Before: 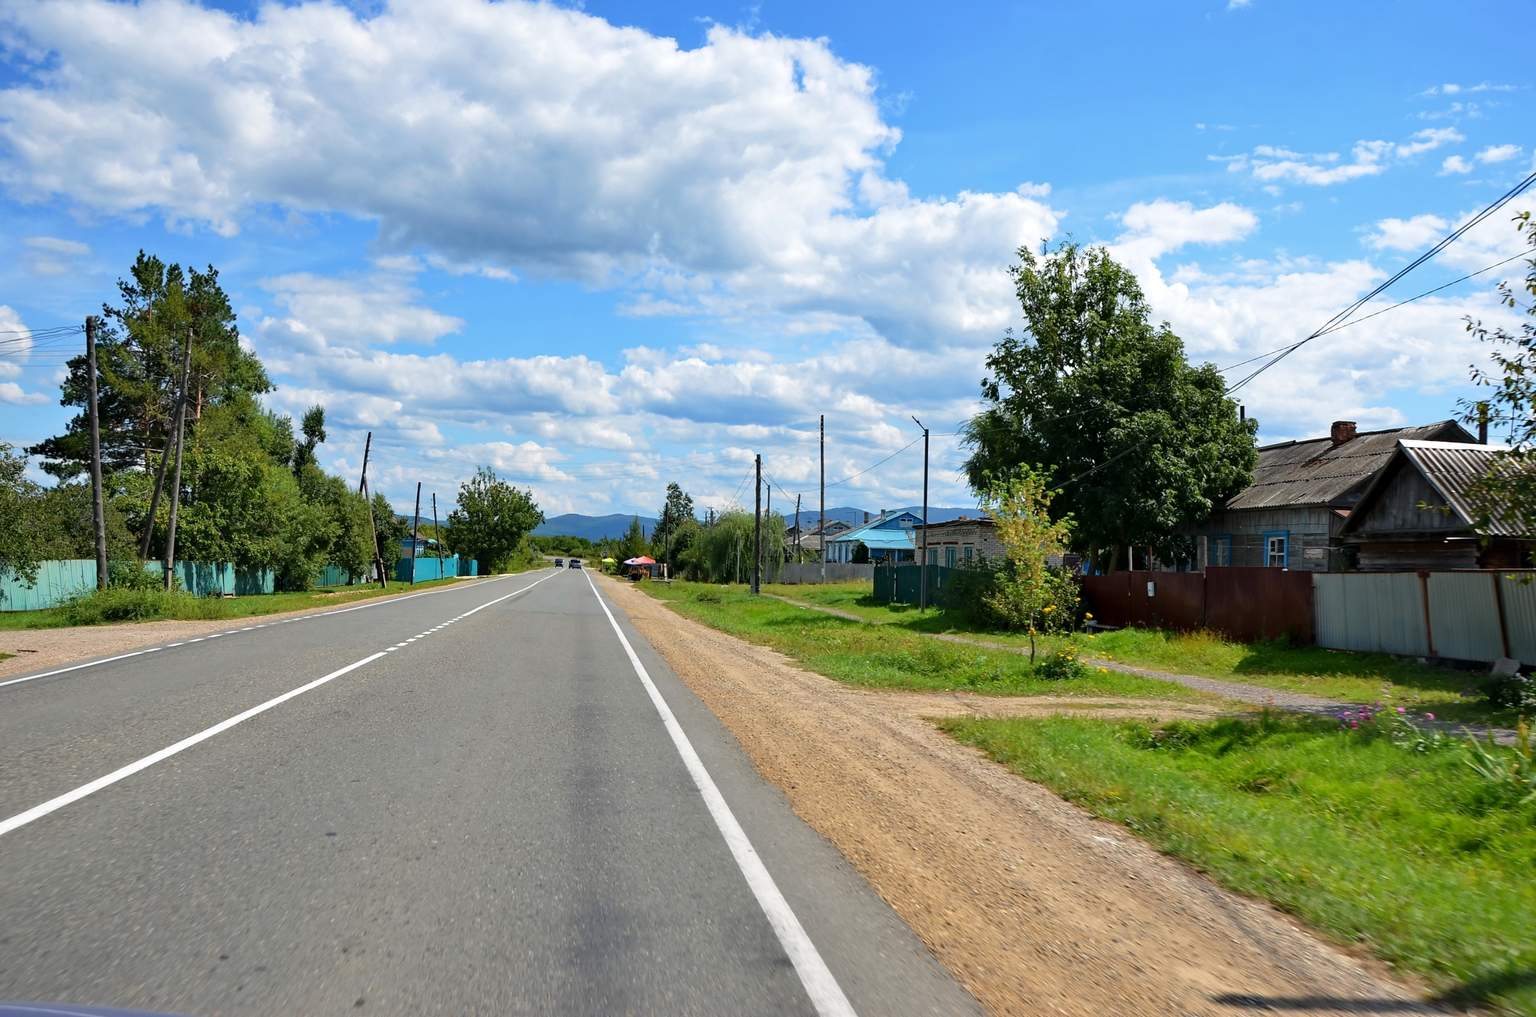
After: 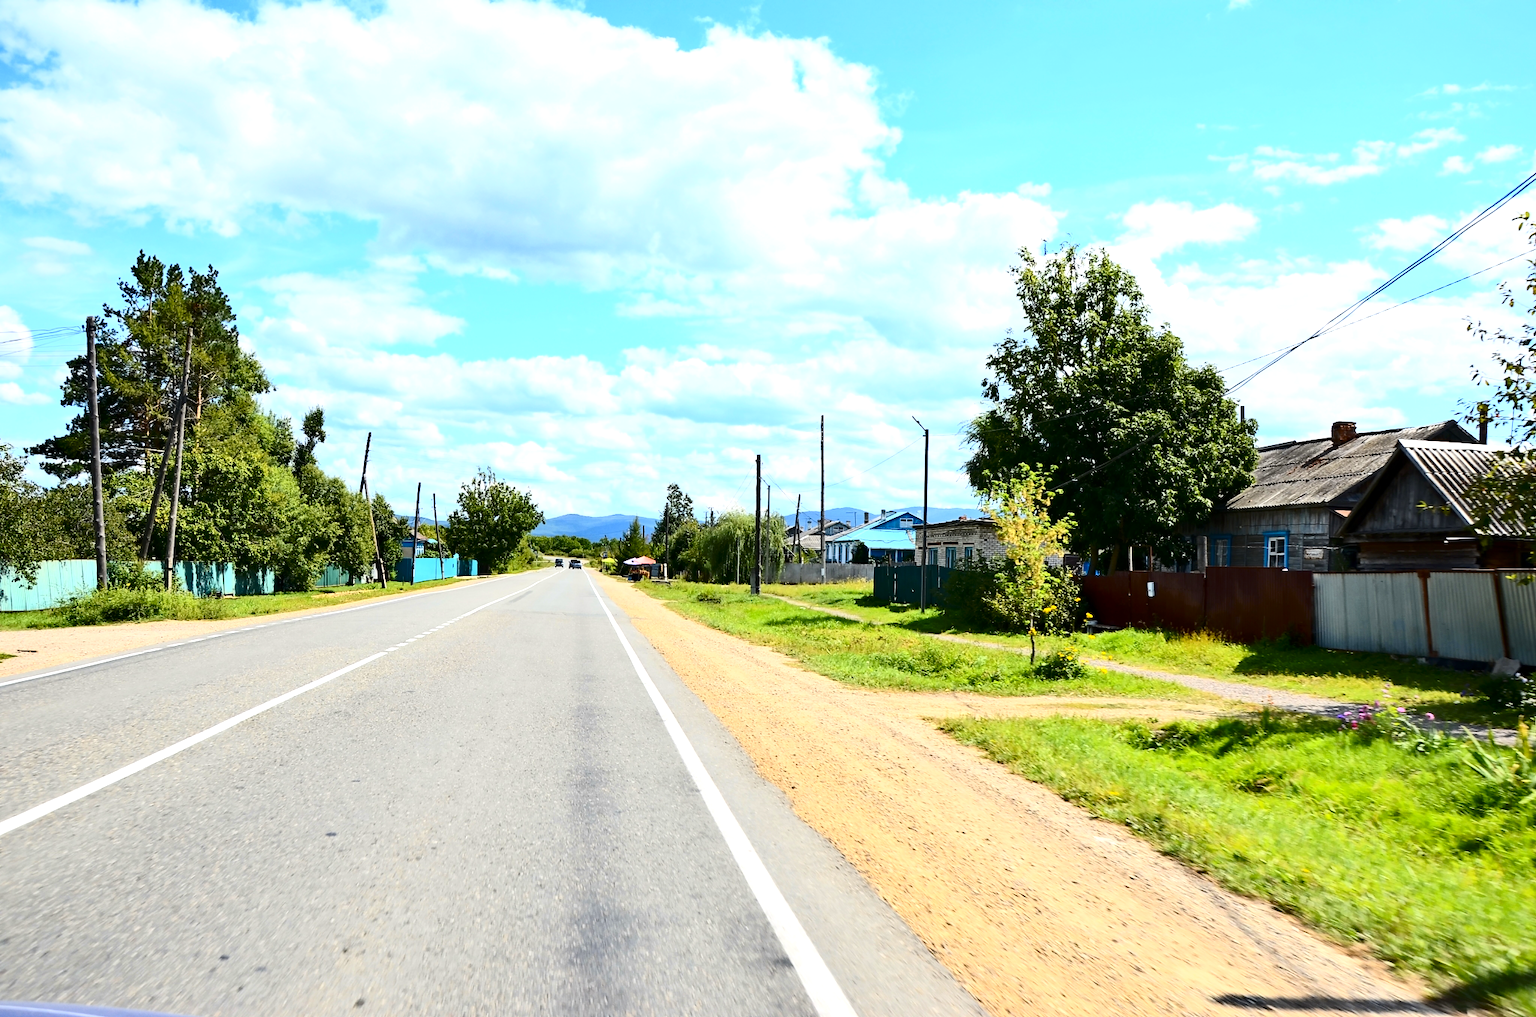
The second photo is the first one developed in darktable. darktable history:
color contrast: green-magenta contrast 0.81
contrast brightness saturation: contrast 0.4, brightness 0.1, saturation 0.21
exposure: exposure 0.636 EV, compensate highlight preservation false
